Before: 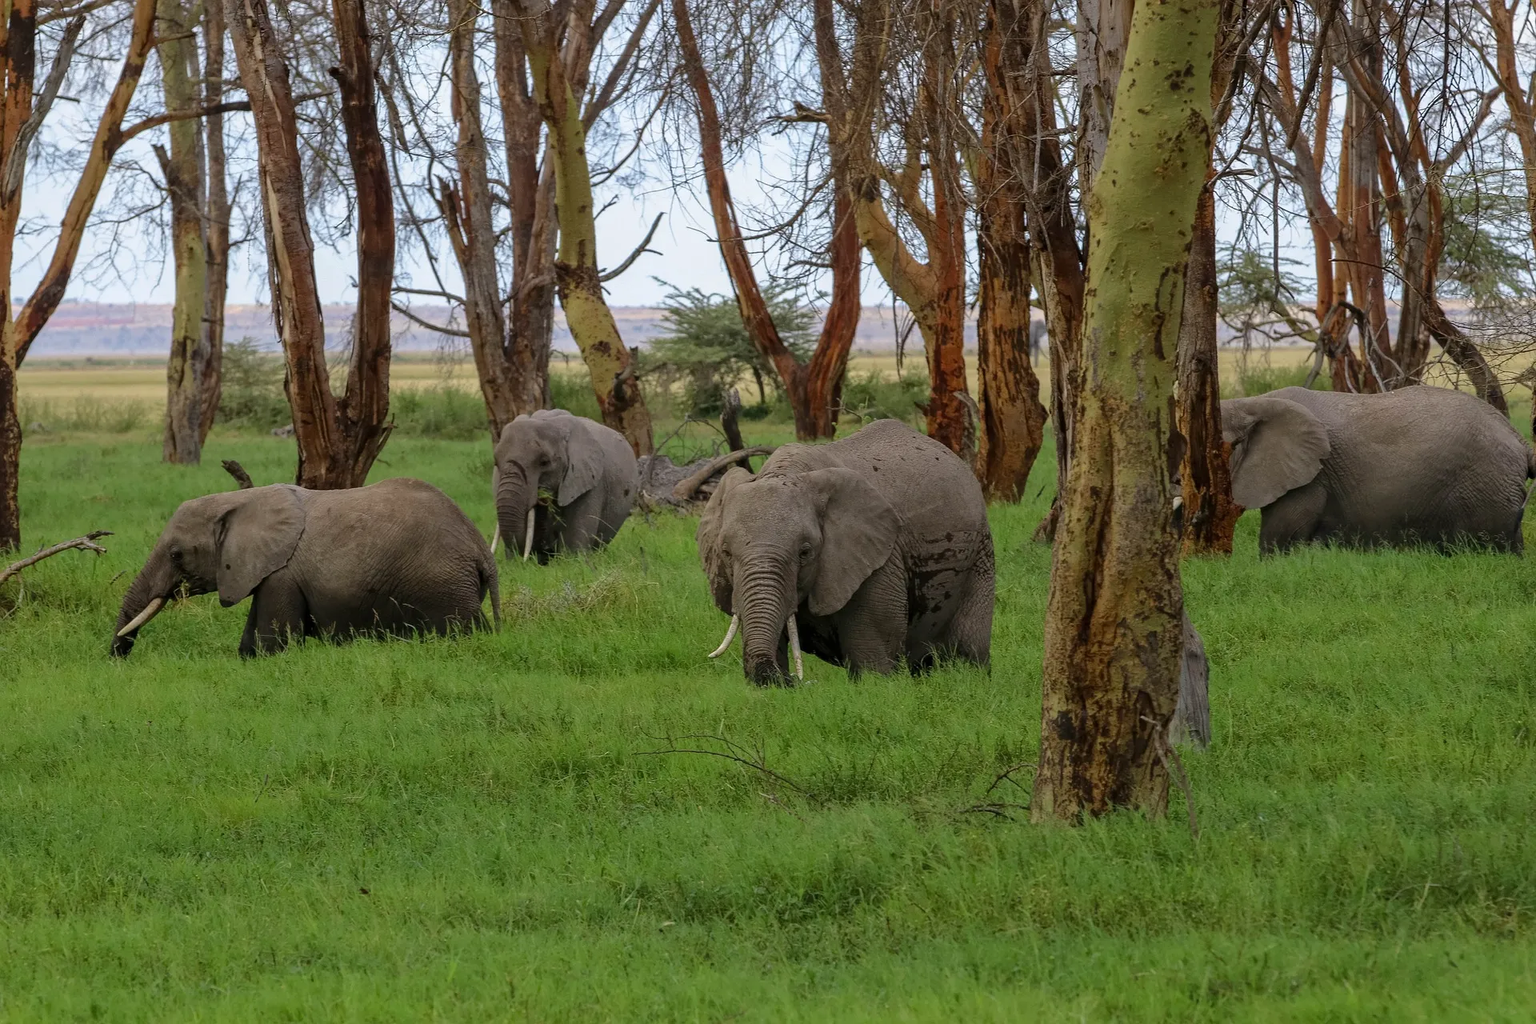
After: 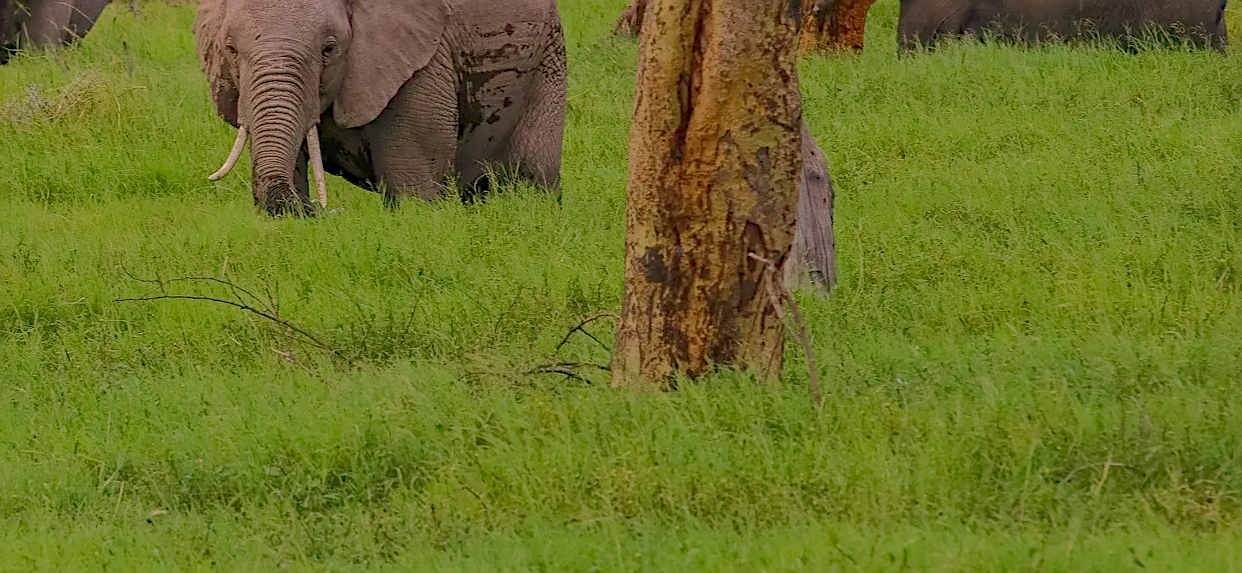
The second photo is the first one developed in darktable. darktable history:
crop and rotate: left 35.299%, top 50.184%, bottom 4.984%
tone equalizer: smoothing diameter 24.89%, edges refinement/feathering 13.74, preserve details guided filter
sharpen: on, module defaults
exposure: exposure 0.131 EV, compensate highlight preservation false
haze removal: compatibility mode true, adaptive false
color balance rgb: perceptual saturation grading › global saturation 0.456%, perceptual brilliance grading › mid-tones 10.624%, perceptual brilliance grading › shadows 14.788%, contrast -29.854%
color correction: highlights a* 12.63, highlights b* 5.57
